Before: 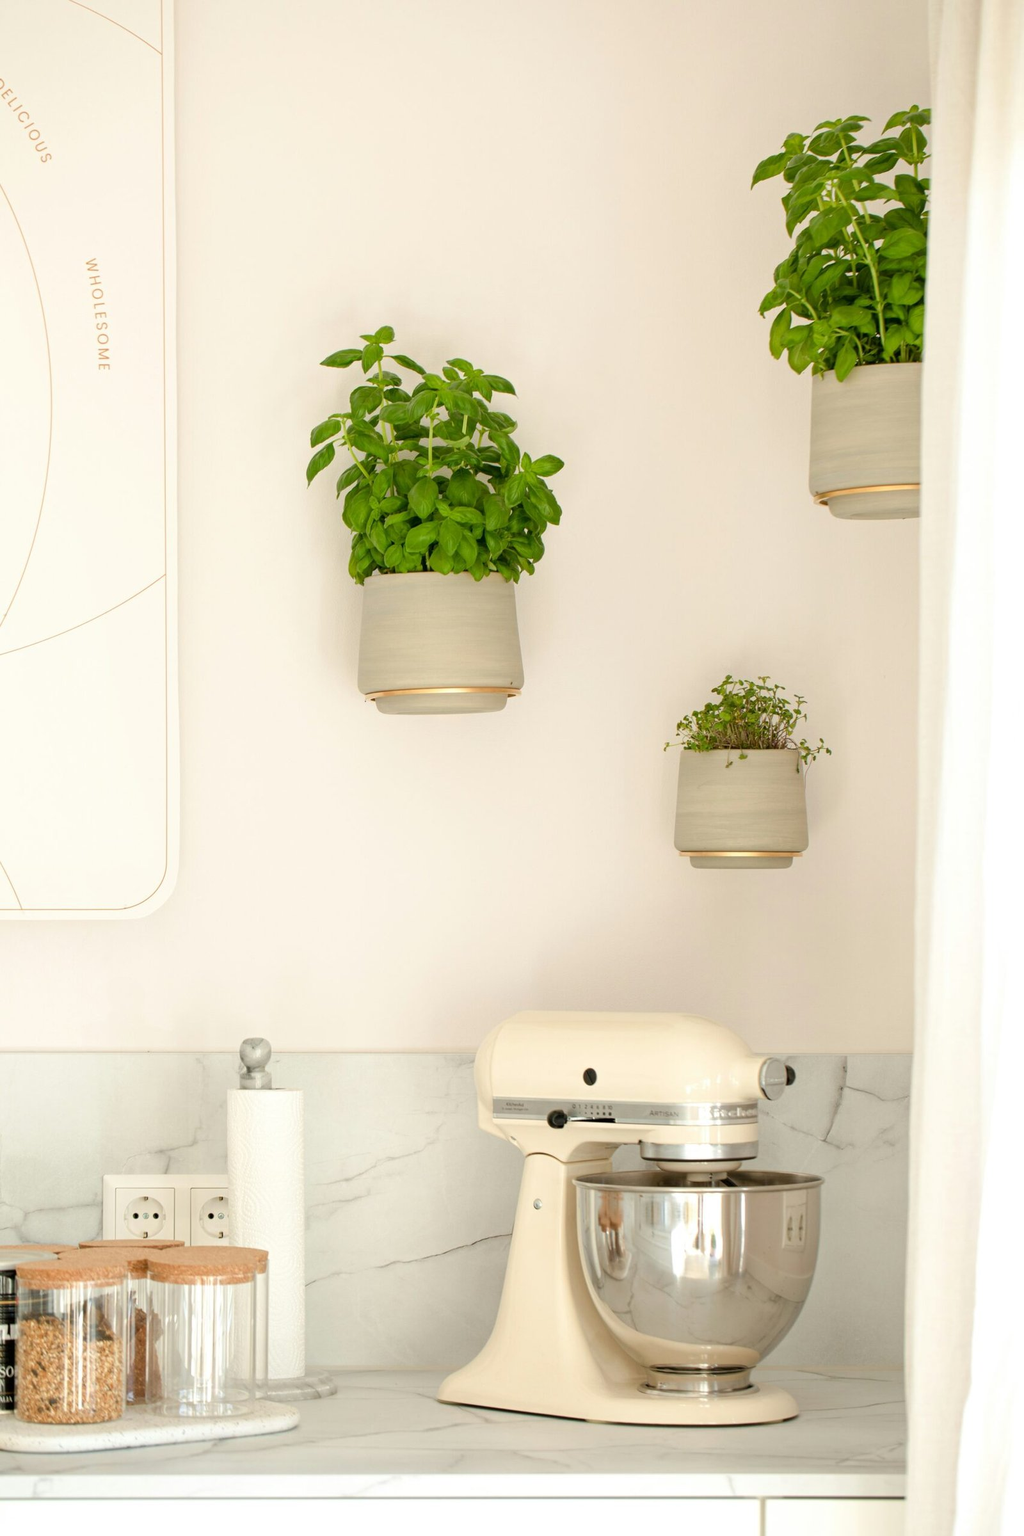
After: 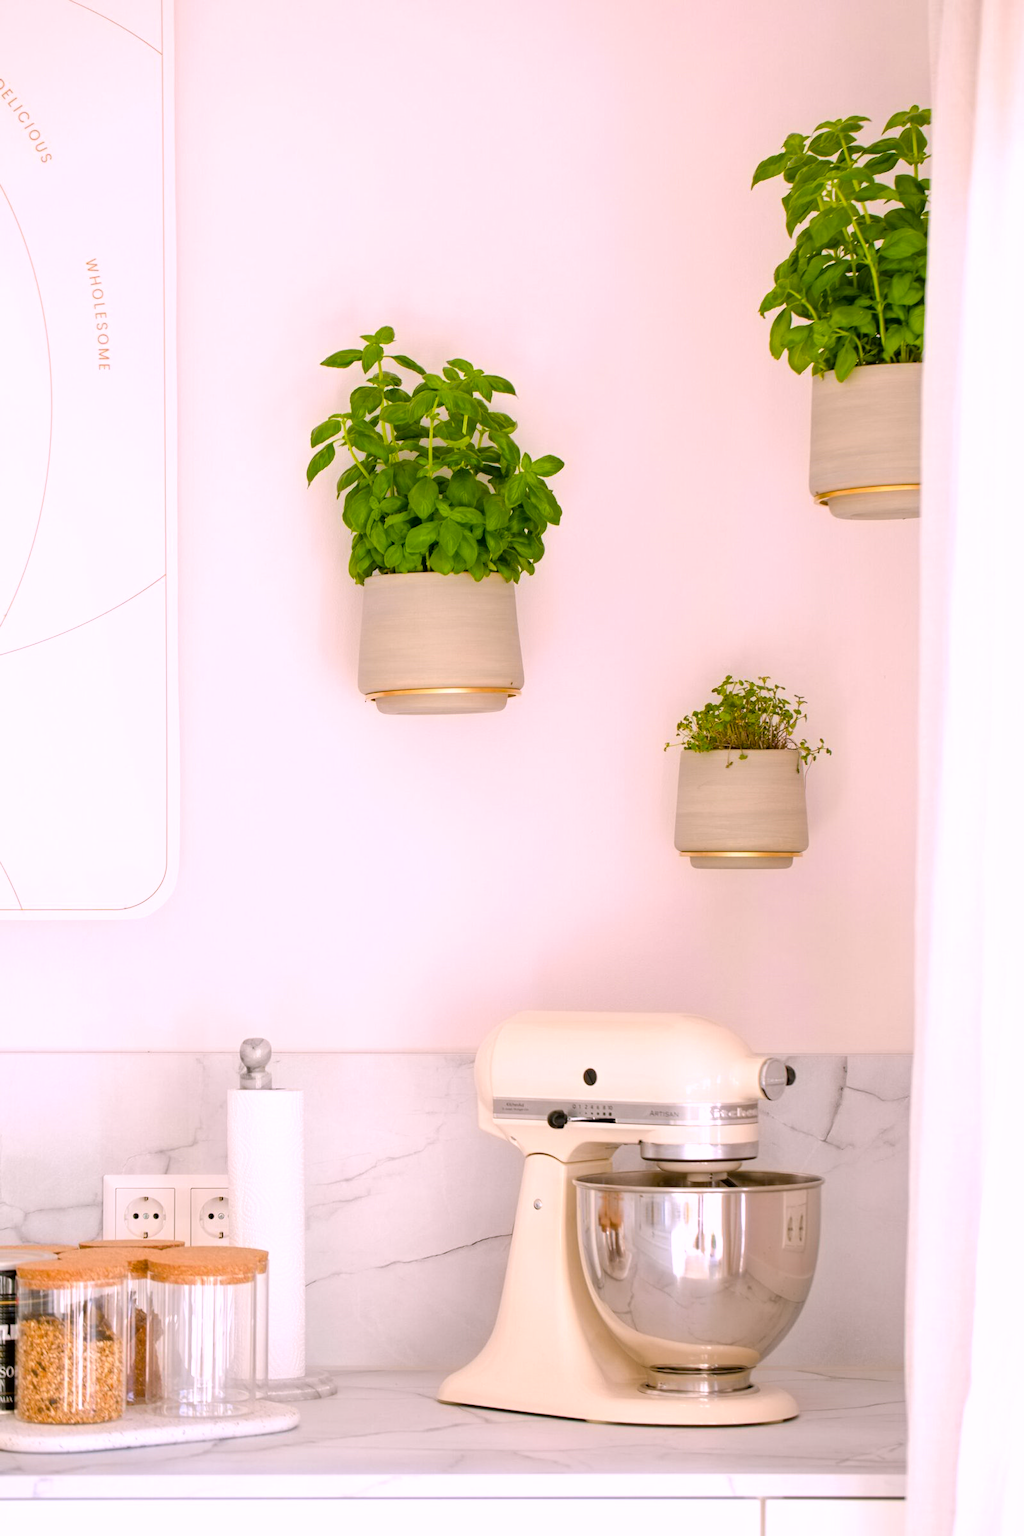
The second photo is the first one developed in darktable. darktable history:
contrast equalizer: y [[0.5 ×6], [0.5 ×6], [0.5 ×6], [0 ×6], [0, 0, 0, 0.581, 0.011, 0]]
white balance: red 1.066, blue 1.119
color balance rgb: linear chroma grading › global chroma 15%, perceptual saturation grading › global saturation 30%
